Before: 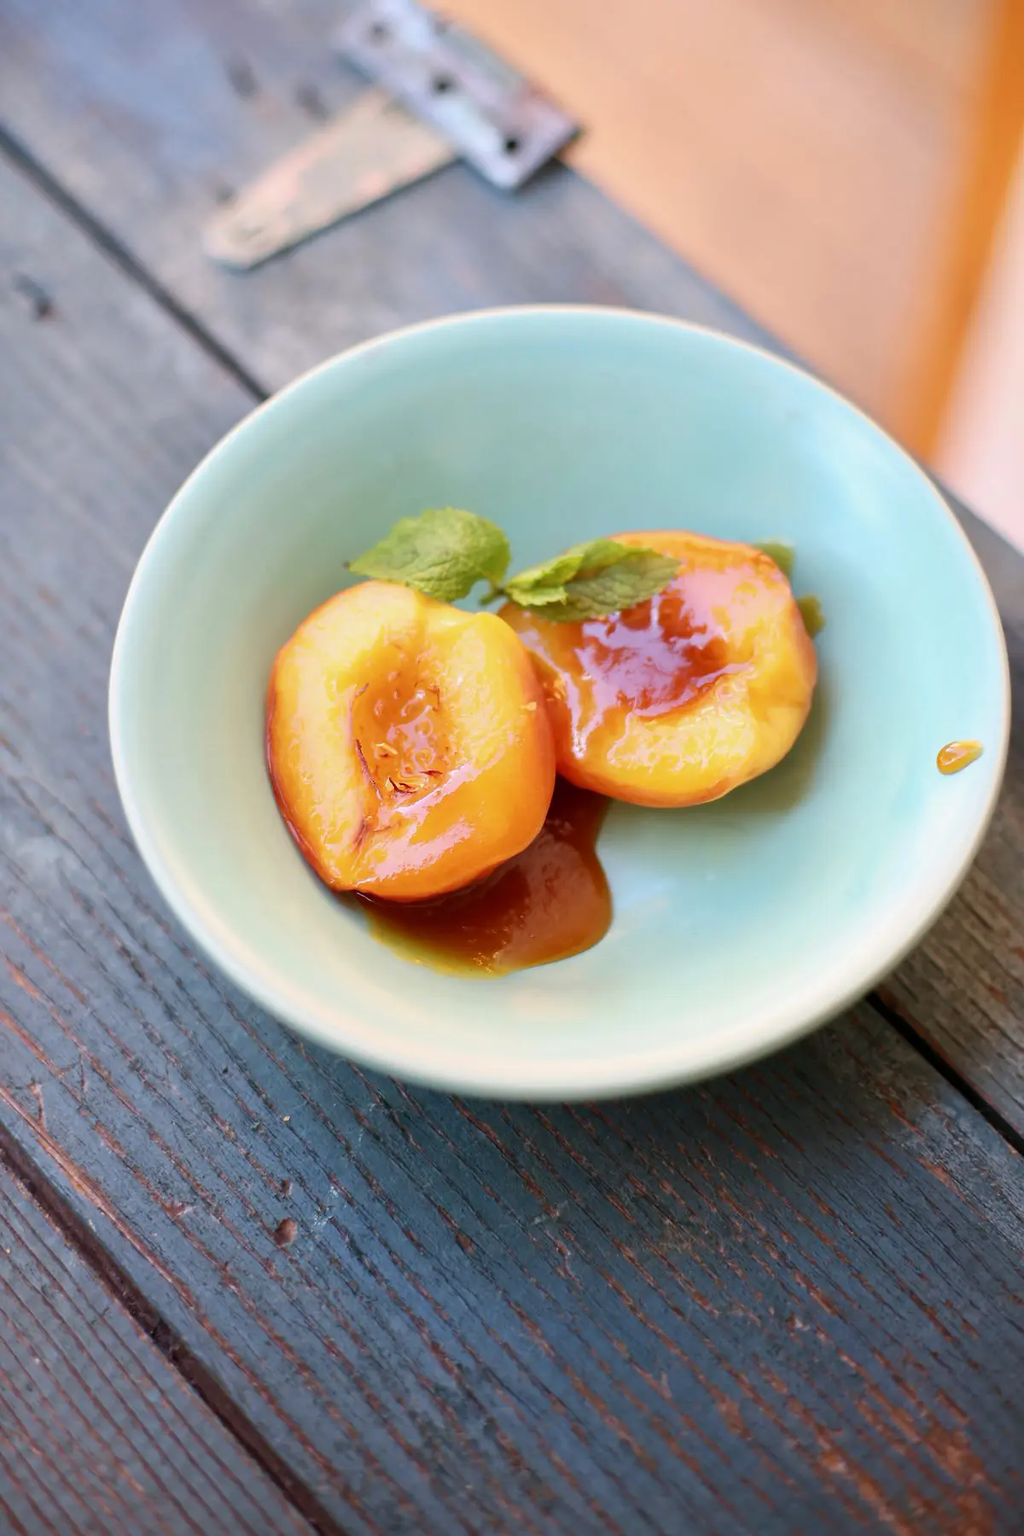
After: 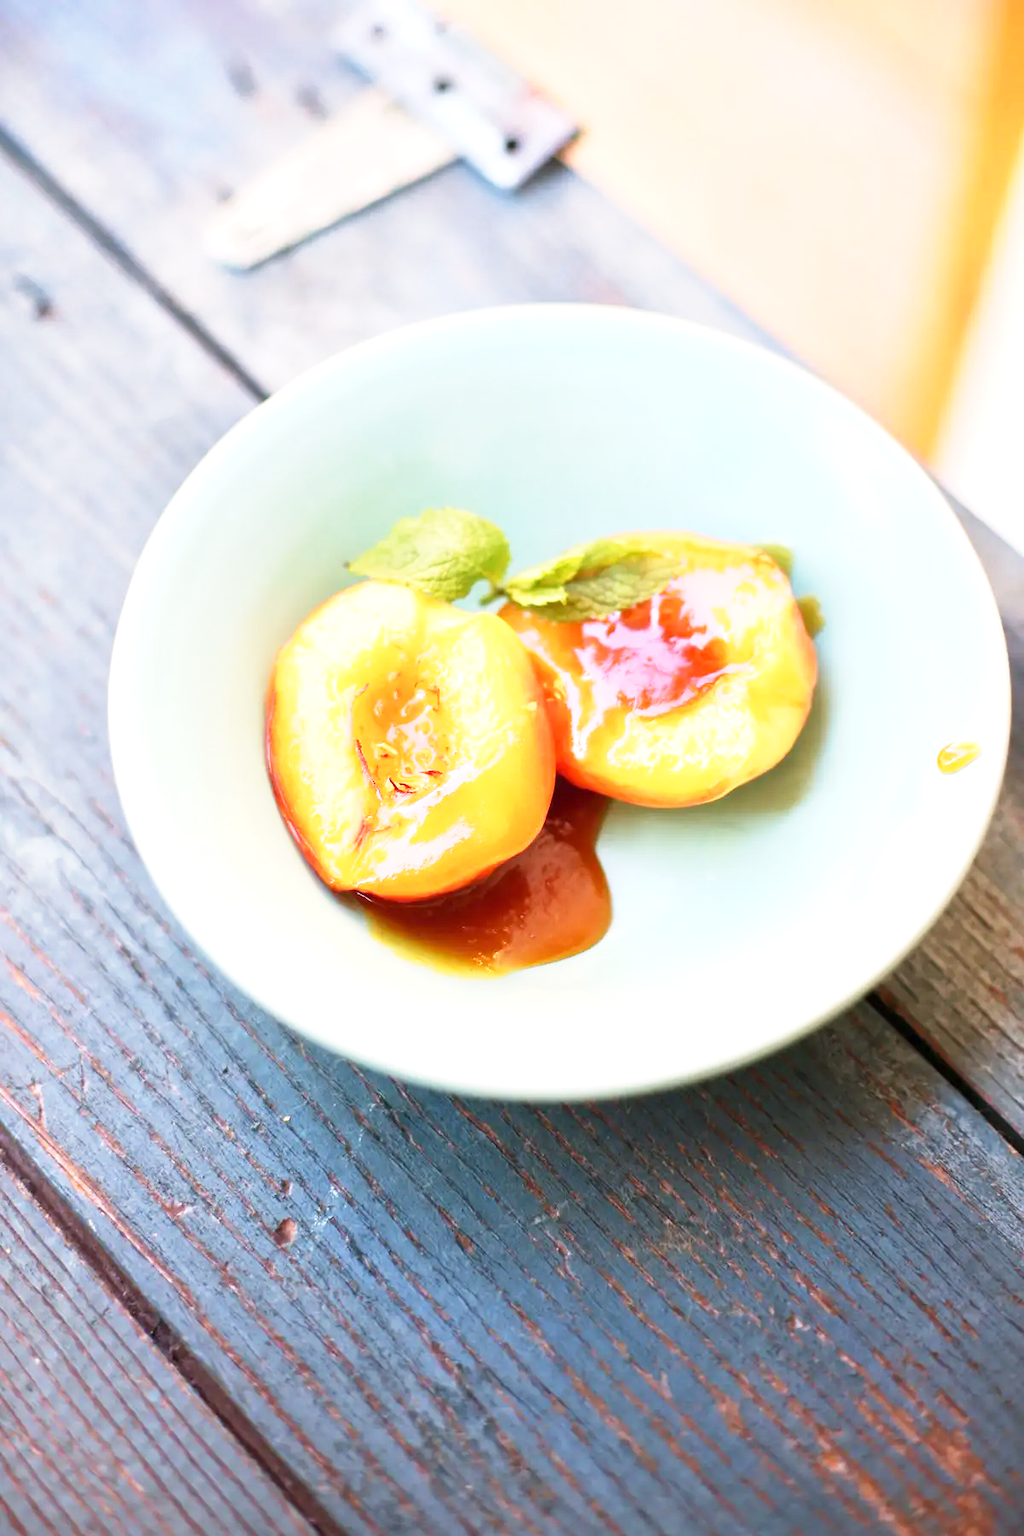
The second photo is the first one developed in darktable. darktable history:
exposure: black level correction 0, exposure 0.7 EV, compensate exposure bias true, compensate highlight preservation false
base curve: curves: ch0 [(0, 0) (0.579, 0.807) (1, 1)], preserve colors none
